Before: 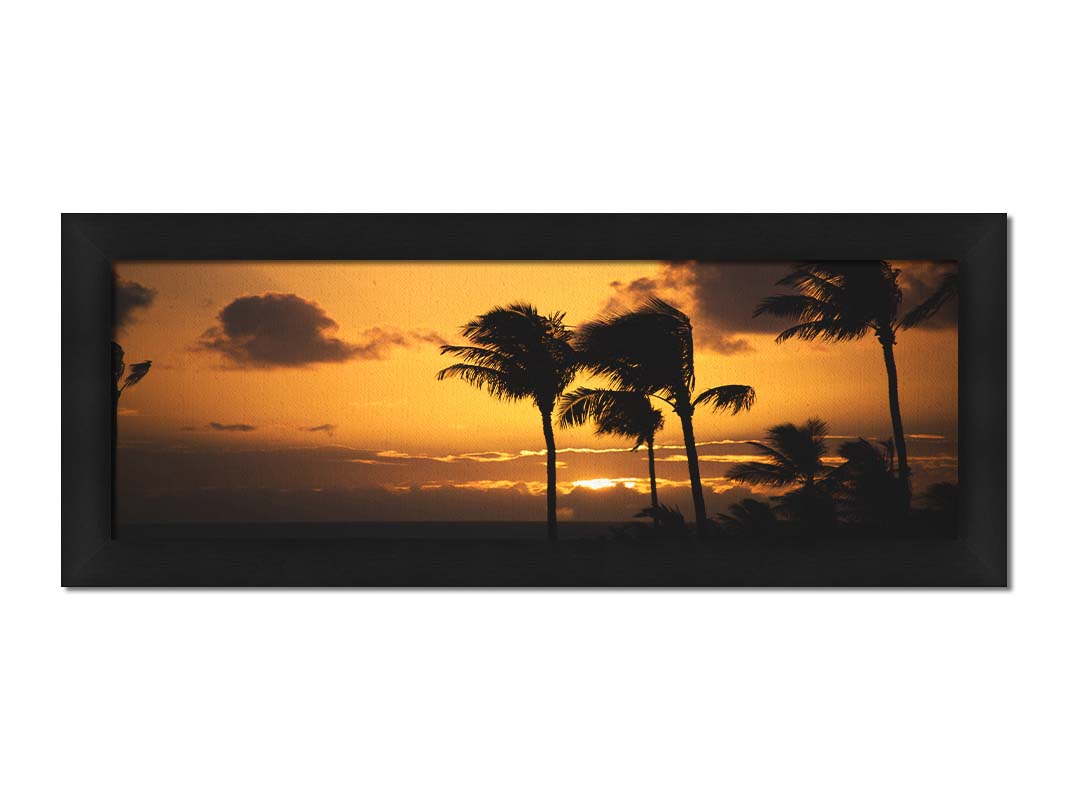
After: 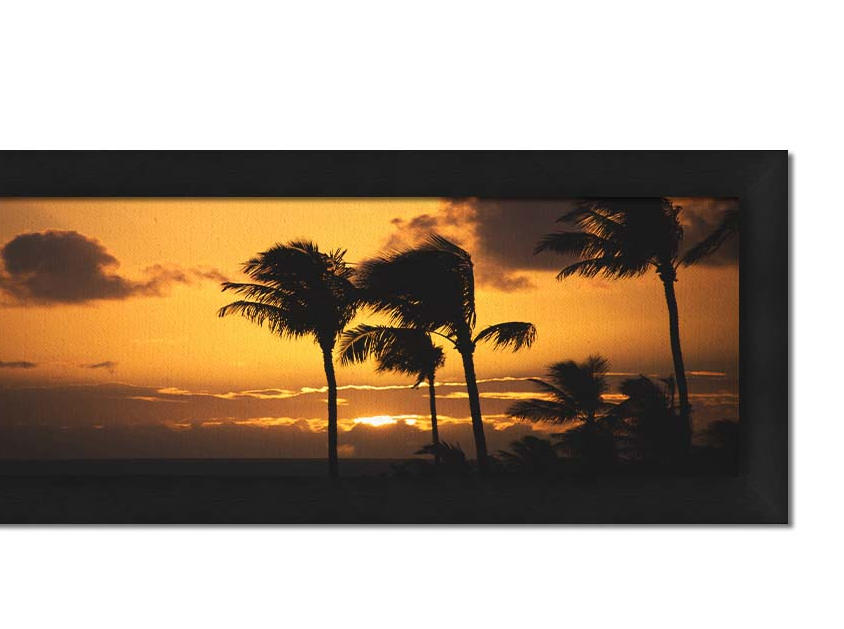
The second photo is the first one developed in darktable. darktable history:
crop and rotate: left 20.532%, top 7.897%, right 0.318%, bottom 13.407%
